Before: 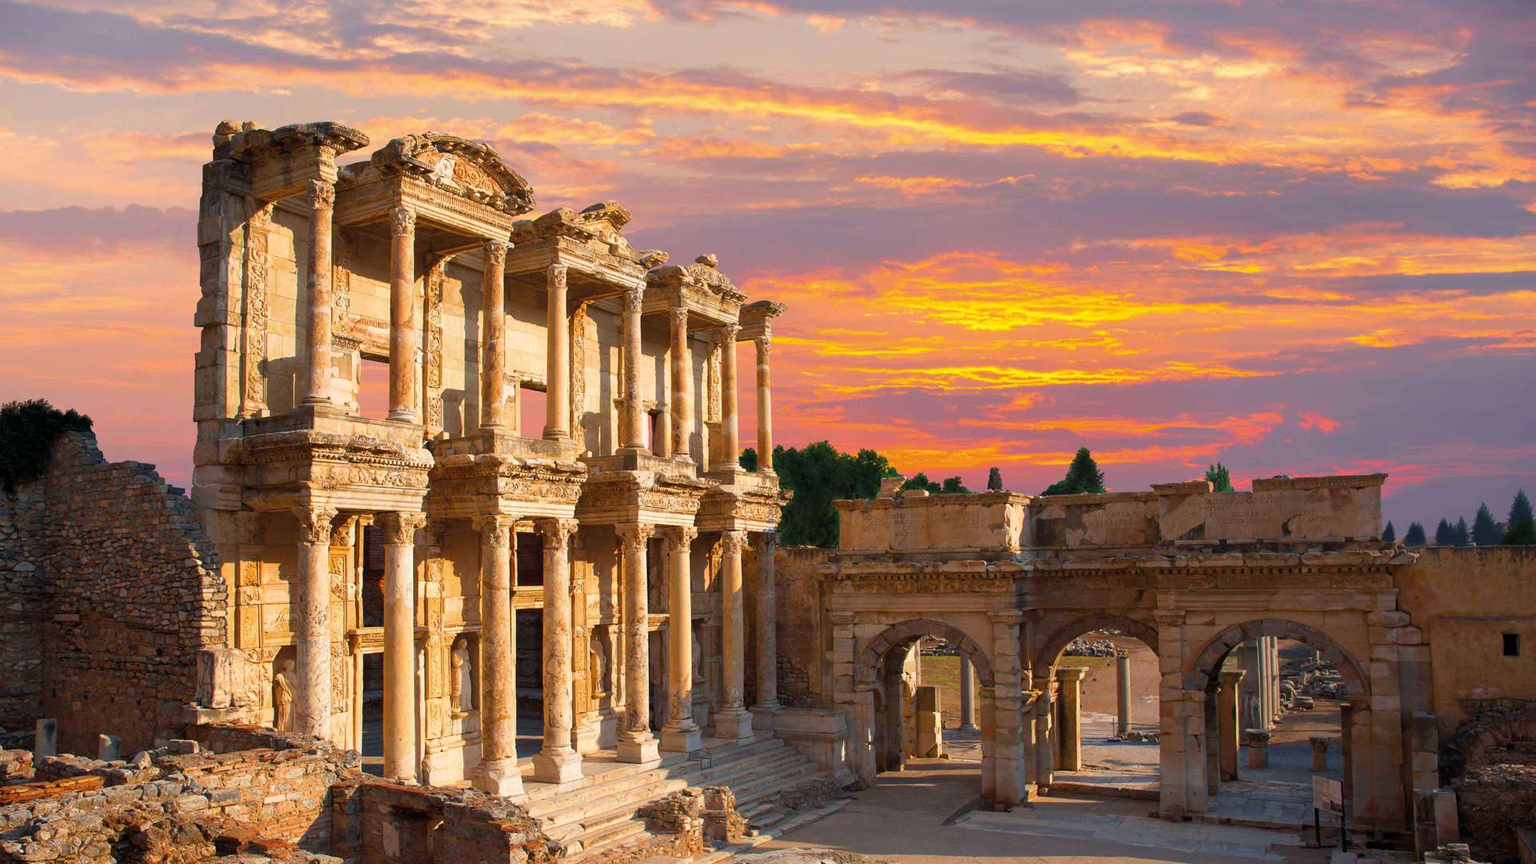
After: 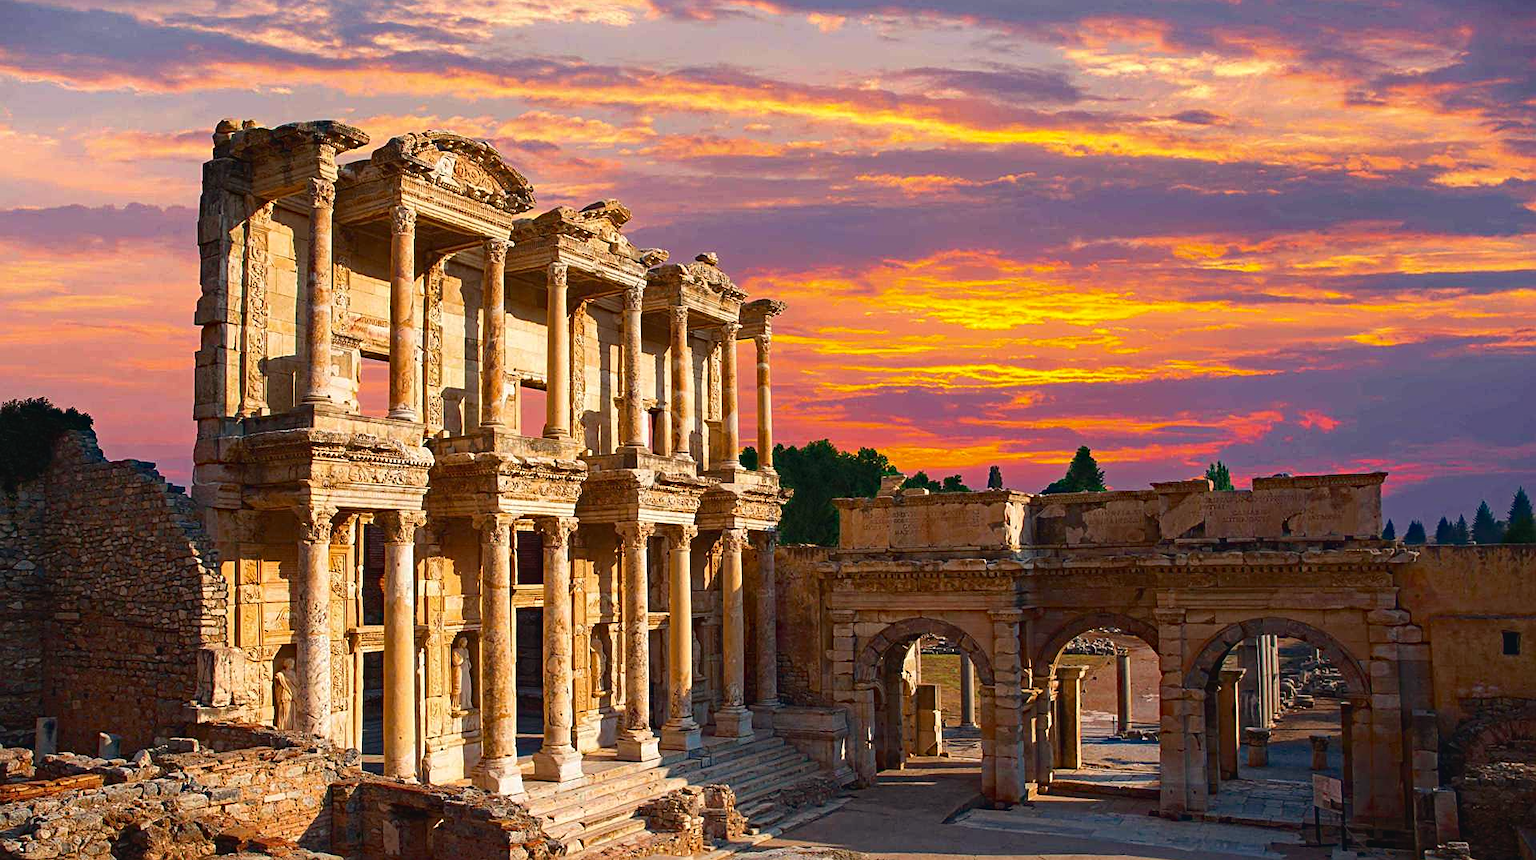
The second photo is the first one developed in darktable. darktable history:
crop: top 0.224%, bottom 0.166%
haze removal: strength 0.414, compatibility mode true, adaptive false
sharpen: on, module defaults
tone curve: curves: ch0 [(0, 0.032) (0.181, 0.156) (0.751, 0.762) (1, 1)], color space Lab, independent channels, preserve colors none
